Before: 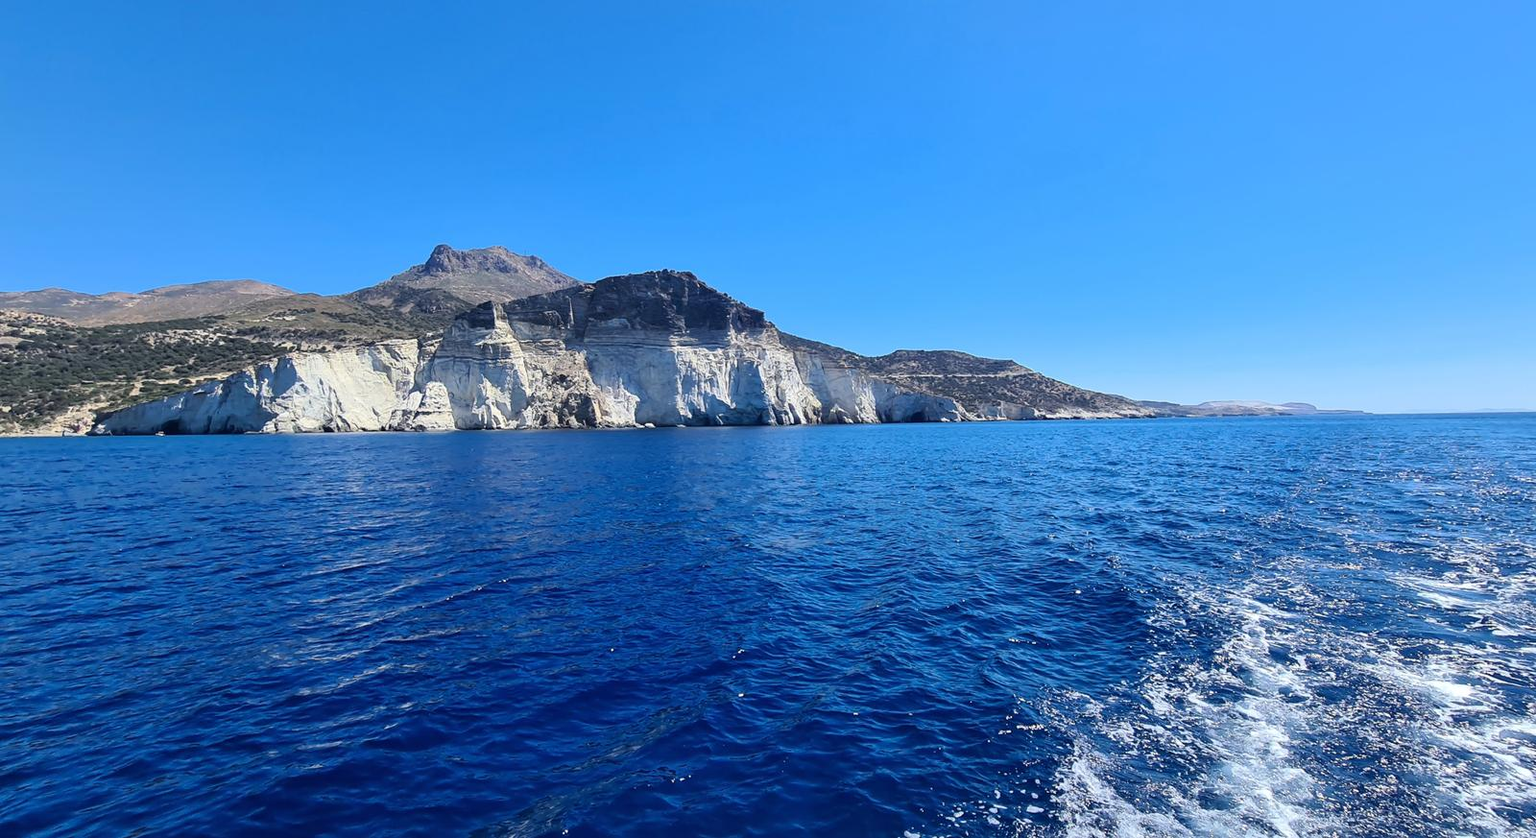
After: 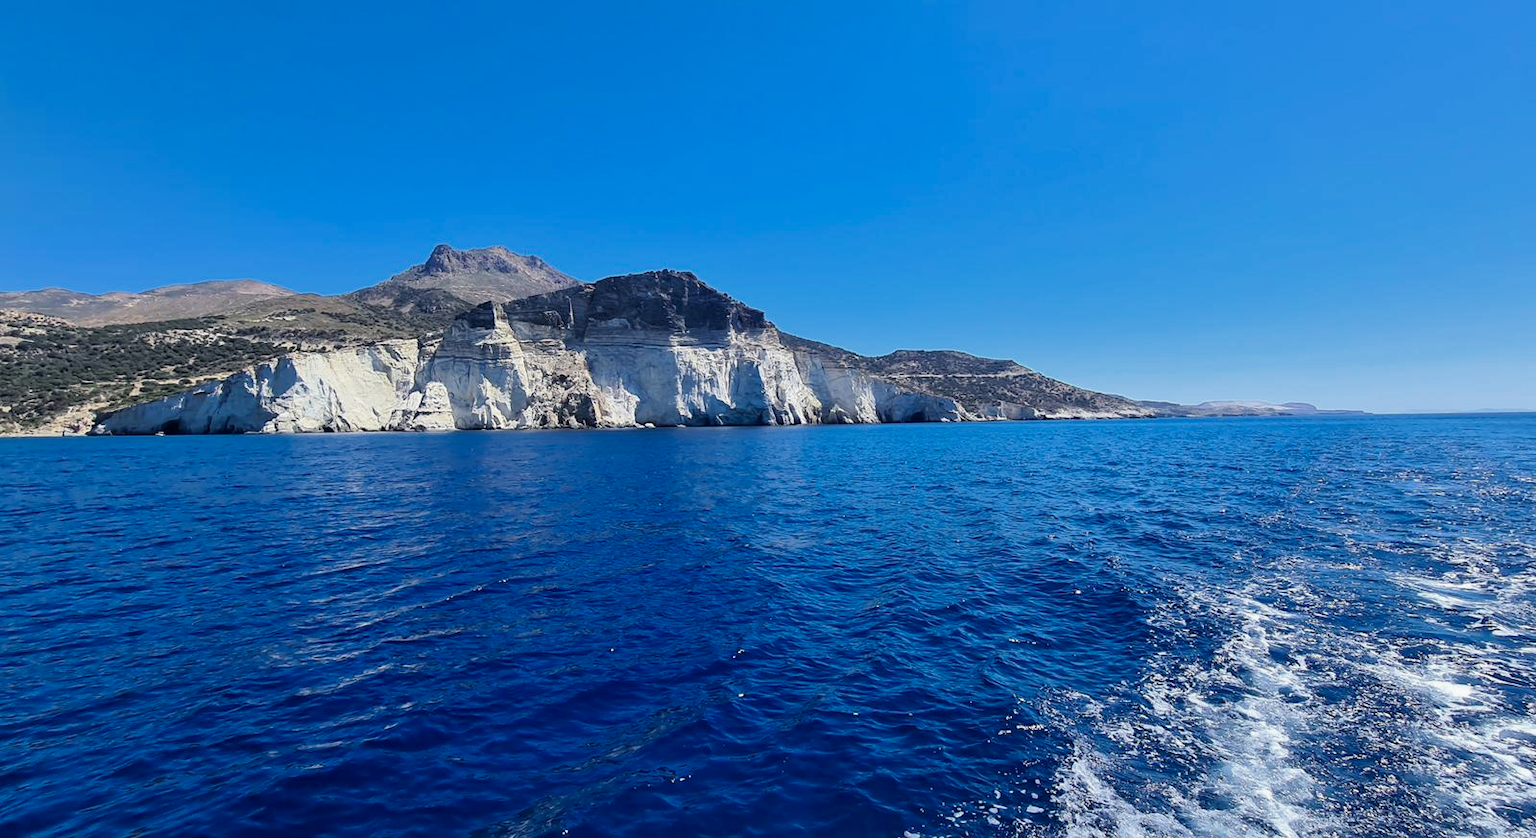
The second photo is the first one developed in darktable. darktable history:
color zones: curves: ch0 [(0, 0.425) (0.143, 0.422) (0.286, 0.42) (0.429, 0.419) (0.571, 0.419) (0.714, 0.42) (0.857, 0.422) (1, 0.425)]
filmic rgb: middle gray luminance 18.42%, black relative exposure -11.45 EV, white relative exposure 2.55 EV, threshold 6 EV, target black luminance 0%, hardness 8.41, latitude 99%, contrast 1.084, shadows ↔ highlights balance 0.505%, add noise in highlights 0, preserve chrominance max RGB, color science v3 (2019), use custom middle-gray values true, iterations of high-quality reconstruction 0, contrast in highlights soft, enable highlight reconstruction true
exposure: black level correction 0.001, exposure 0.014 EV, compensate highlight preservation false
